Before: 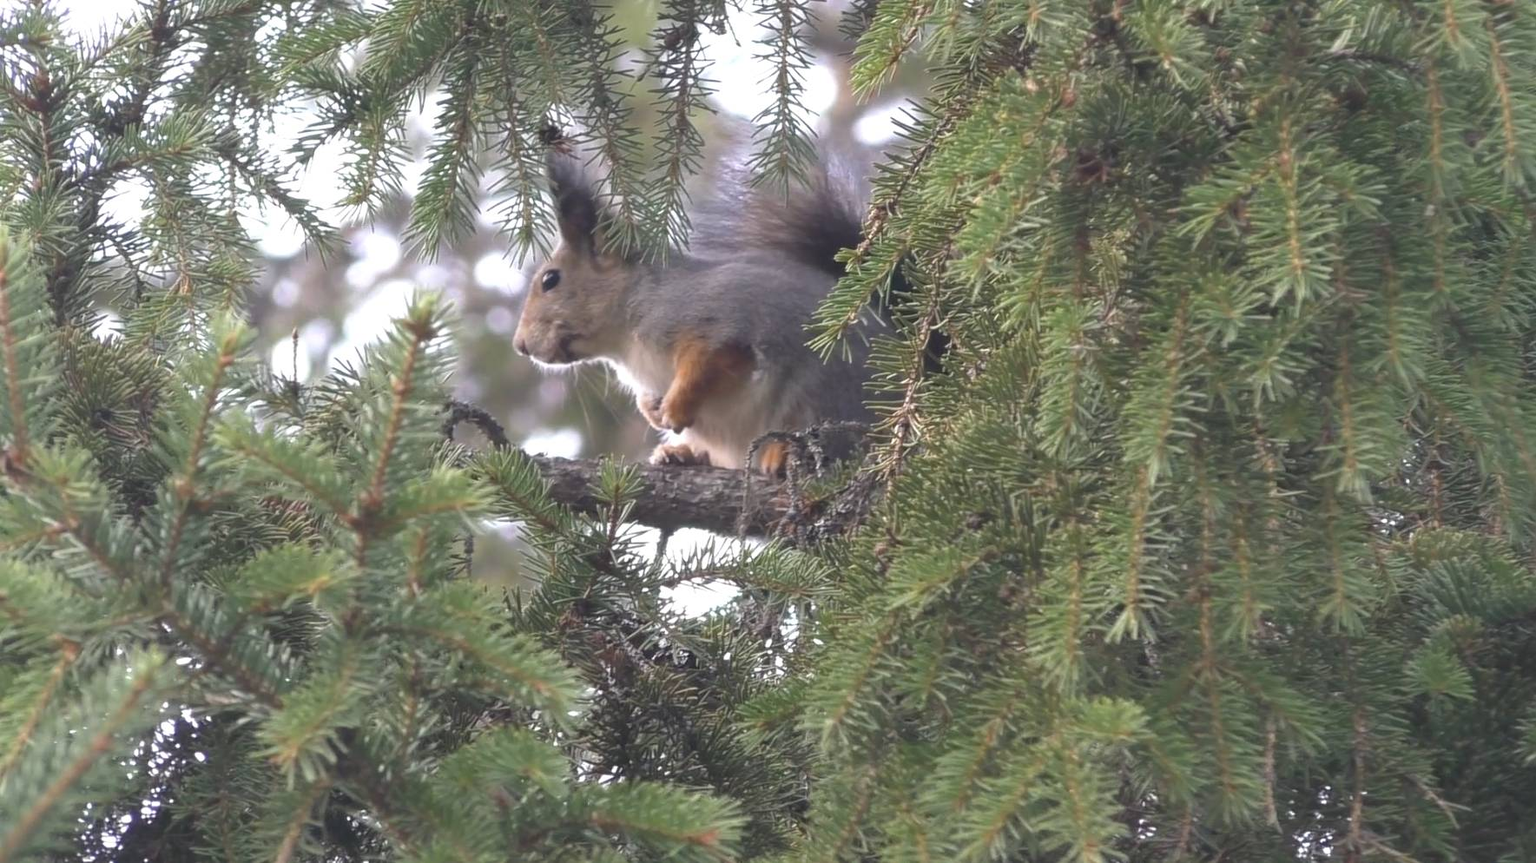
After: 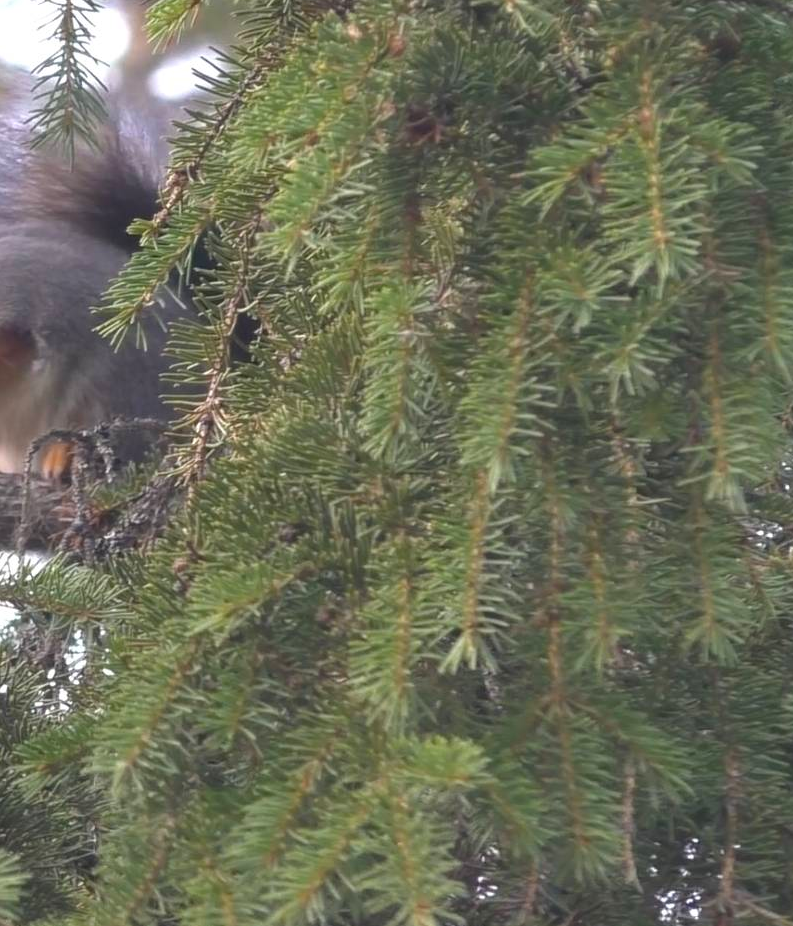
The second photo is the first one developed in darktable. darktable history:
crop: left 47.197%, top 6.77%, right 7.943%
color balance rgb: perceptual saturation grading › global saturation 19.725%
